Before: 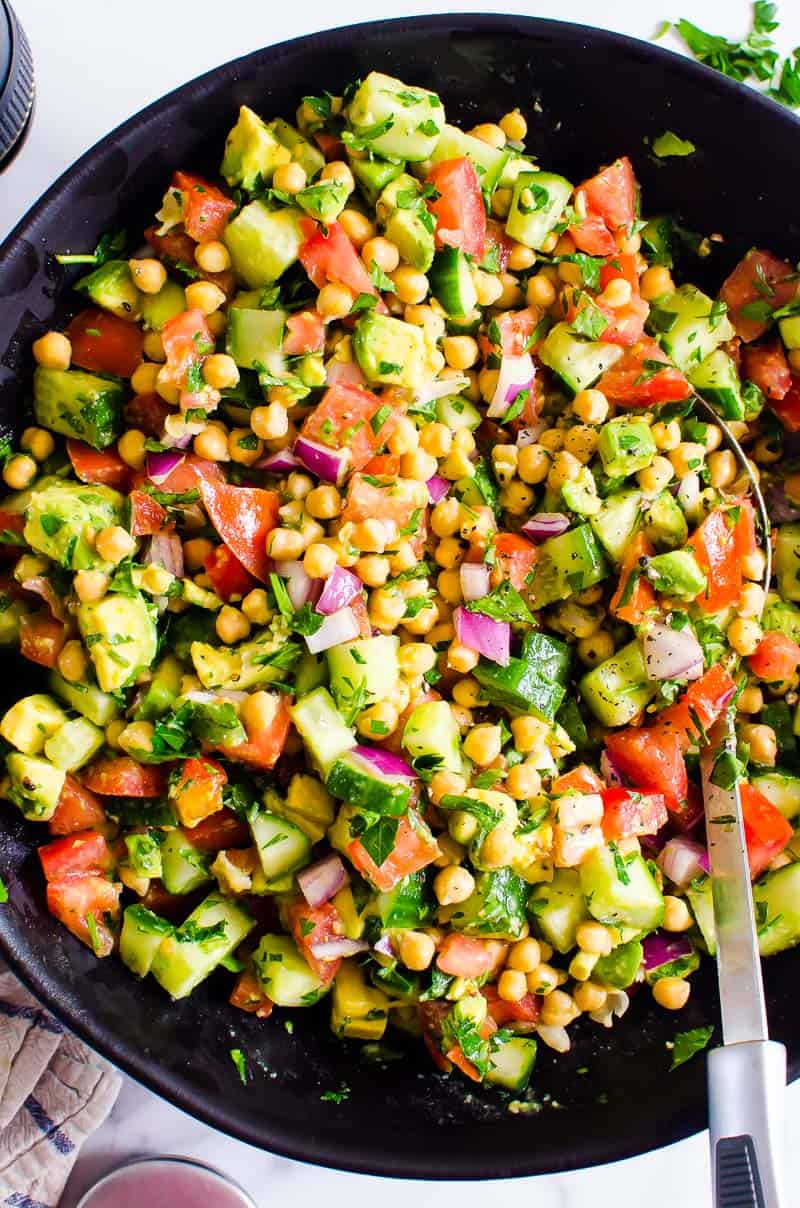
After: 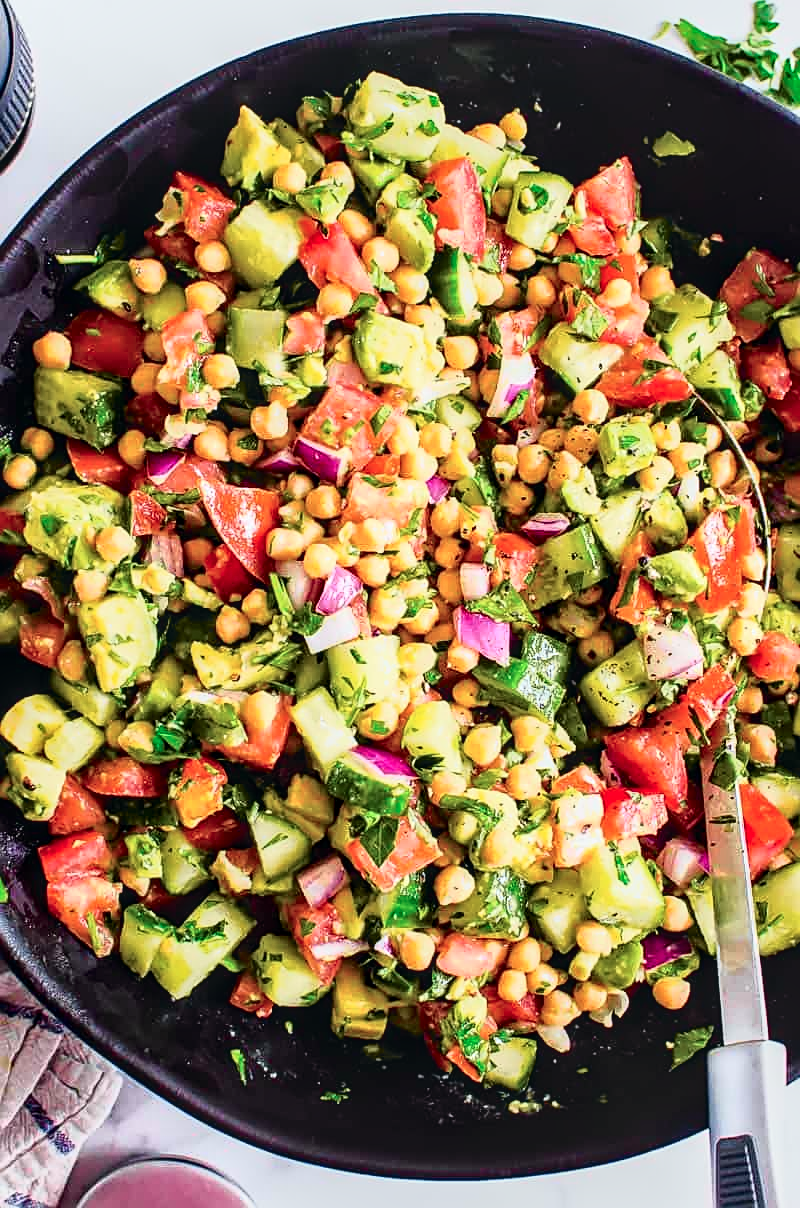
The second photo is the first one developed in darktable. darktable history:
tone curve: curves: ch0 [(0, 0) (0.105, 0.068) (0.195, 0.162) (0.283, 0.283) (0.384, 0.404) (0.485, 0.531) (0.638, 0.681) (0.795, 0.879) (1, 0.977)]; ch1 [(0, 0) (0.161, 0.092) (0.35, 0.33) (0.379, 0.401) (0.456, 0.469) (0.504, 0.498) (0.53, 0.532) (0.58, 0.619) (0.635, 0.671) (1, 1)]; ch2 [(0, 0) (0.371, 0.362) (0.437, 0.437) (0.483, 0.484) (0.53, 0.515) (0.56, 0.58) (0.622, 0.606) (1, 1)], color space Lab, independent channels, preserve colors none
local contrast: on, module defaults
sharpen: on, module defaults
